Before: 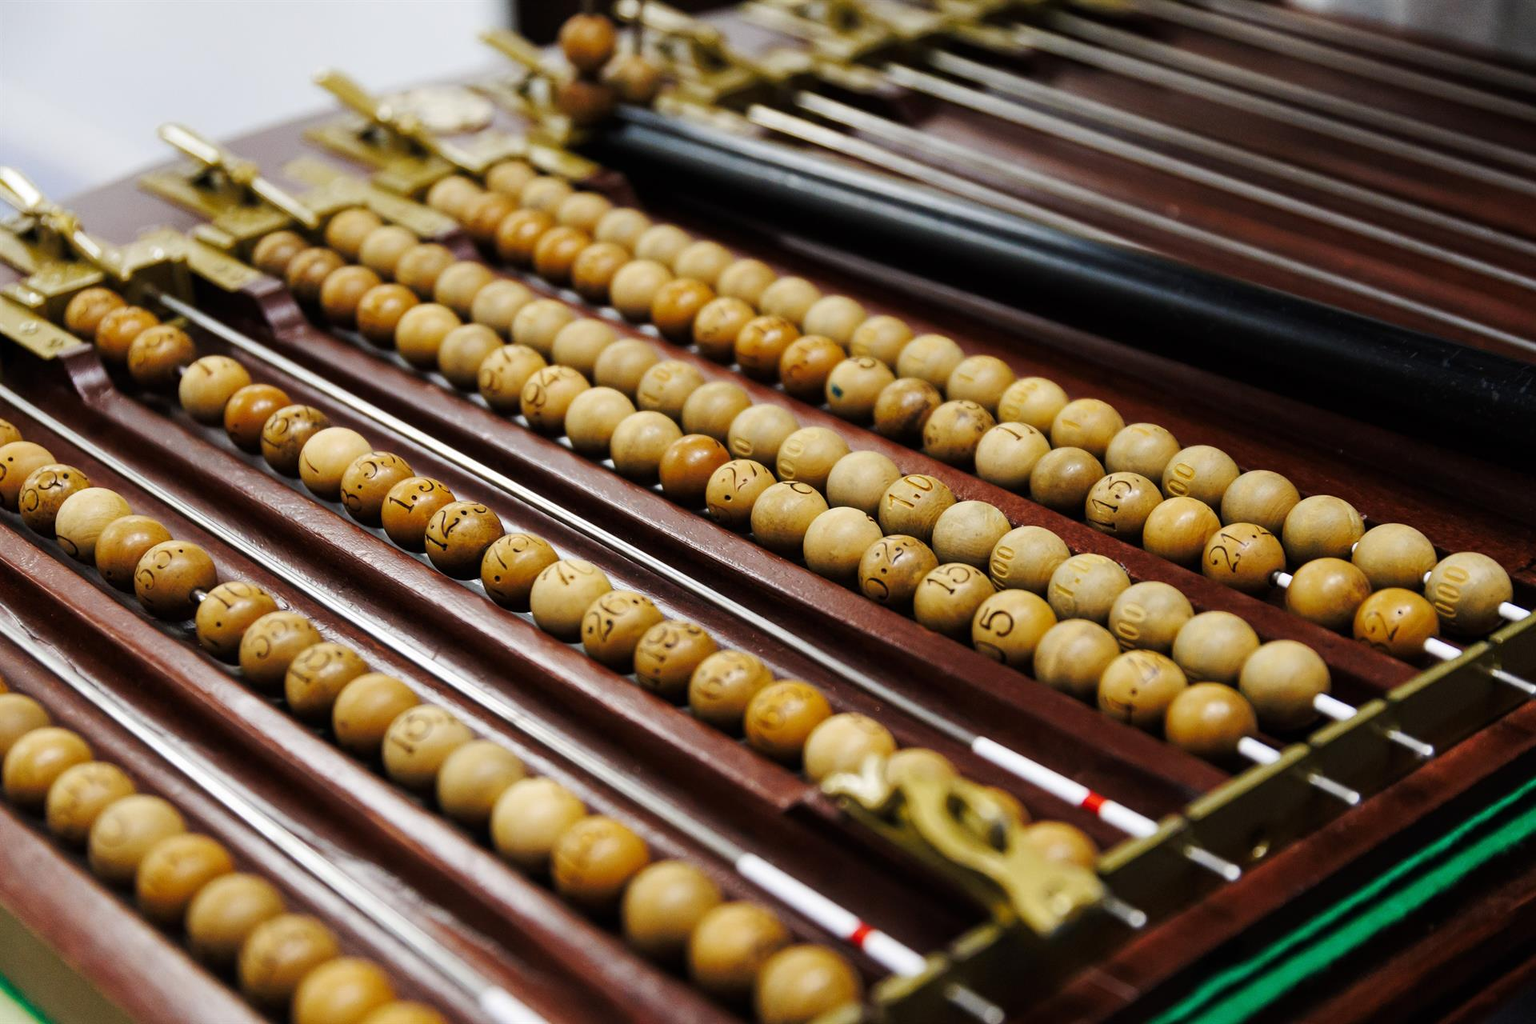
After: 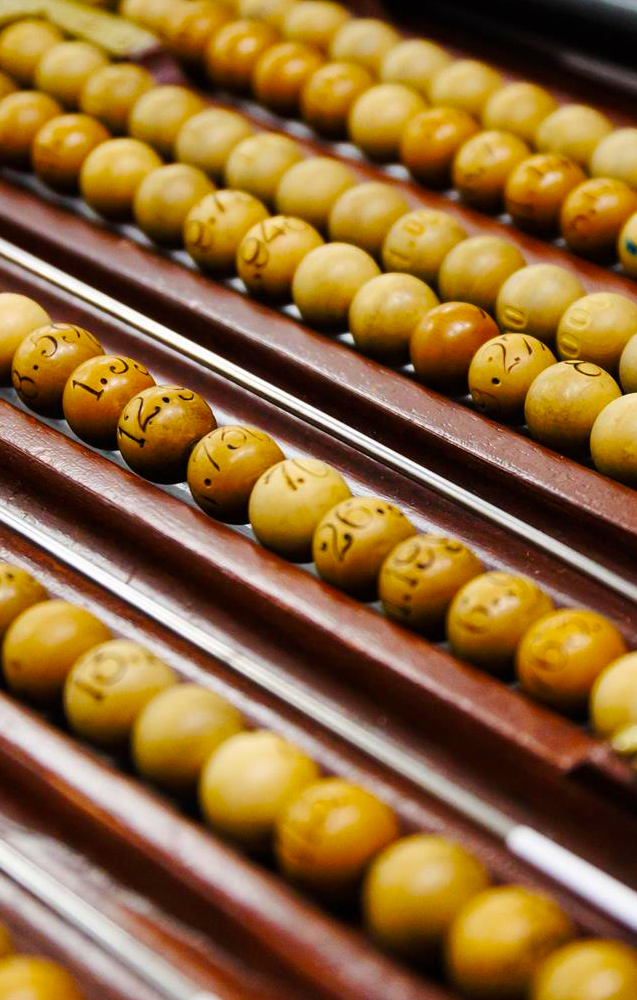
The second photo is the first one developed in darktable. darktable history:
crop and rotate: left 21.61%, top 18.867%, right 45.188%, bottom 2.98%
shadows and highlights: shadows 39.6, highlights -55.94, low approximation 0.01, soften with gaussian
exposure: exposure -0.021 EV, compensate highlight preservation false
velvia: strength 32.52%, mid-tones bias 0.203
